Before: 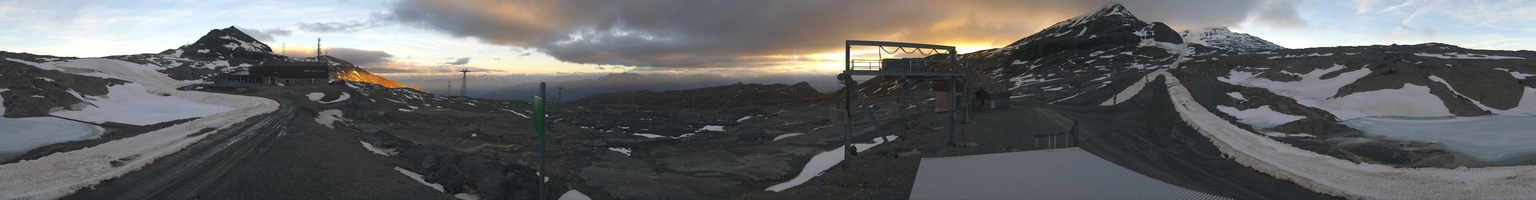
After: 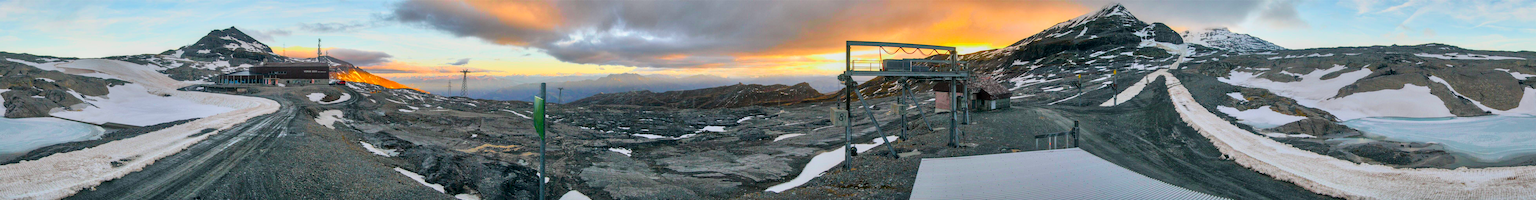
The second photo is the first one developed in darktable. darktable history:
crop: bottom 0.071%
tone curve: curves: ch0 [(0, 0) (0.046, 0.031) (0.163, 0.114) (0.391, 0.432) (0.488, 0.561) (0.695, 0.839) (0.785, 0.904) (1, 0.965)]; ch1 [(0, 0) (0.248, 0.252) (0.427, 0.412) (0.482, 0.462) (0.499, 0.497) (0.518, 0.52) (0.535, 0.577) (0.585, 0.623) (0.679, 0.743) (0.788, 0.809) (1, 1)]; ch2 [(0, 0) (0.313, 0.262) (0.427, 0.417) (0.473, 0.47) (0.503, 0.503) (0.523, 0.515) (0.557, 0.596) (0.598, 0.646) (0.708, 0.771) (1, 1)], color space Lab, independent channels, preserve colors none
local contrast: highlights 25%, detail 130%
color balance rgb: linear chroma grading › global chroma 10%, perceptual saturation grading › global saturation 30%, global vibrance 10%
tone equalizer: -7 EV 0.15 EV, -6 EV 0.6 EV, -5 EV 1.15 EV, -4 EV 1.33 EV, -3 EV 1.15 EV, -2 EV 0.6 EV, -1 EV 0.15 EV, mask exposure compensation -0.5 EV
shadows and highlights: soften with gaussian
white balance: emerald 1
filmic rgb: black relative exposure -7.65 EV, white relative exposure 4.56 EV, hardness 3.61
